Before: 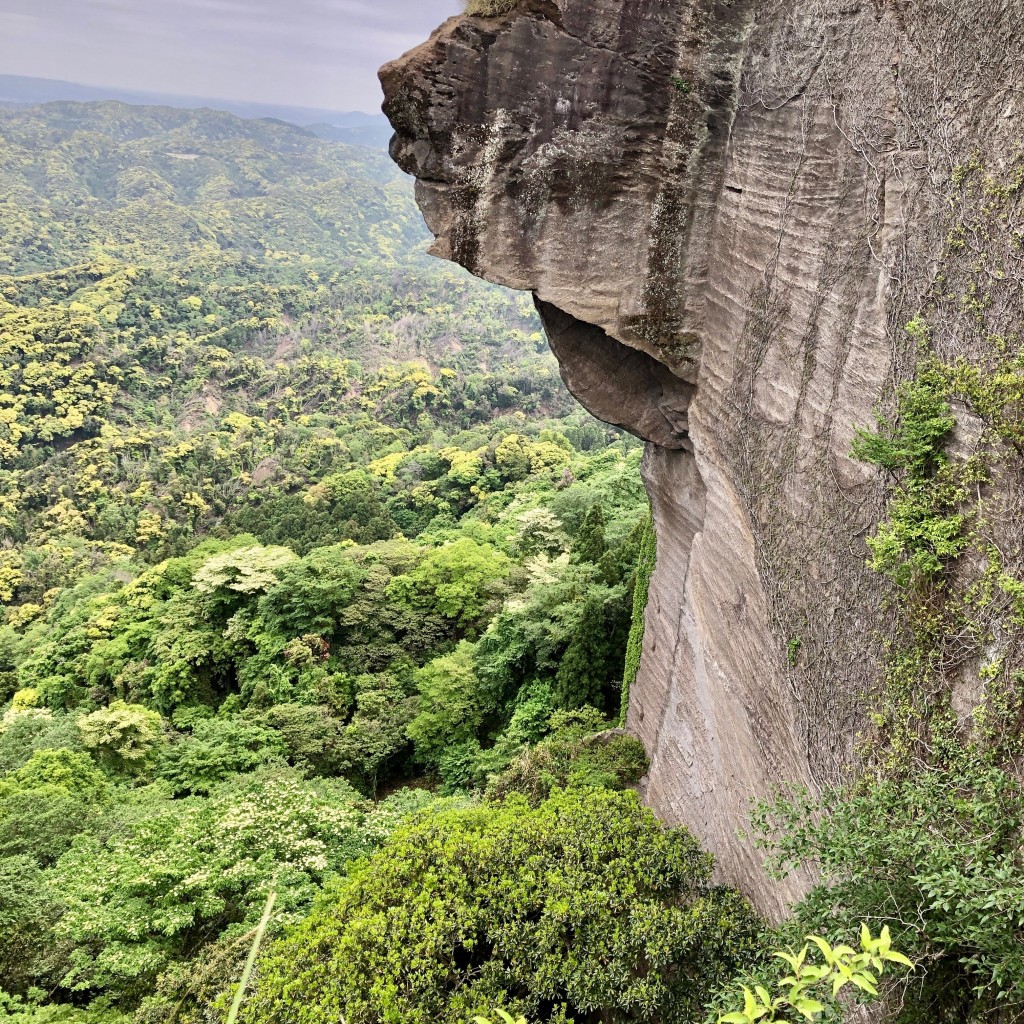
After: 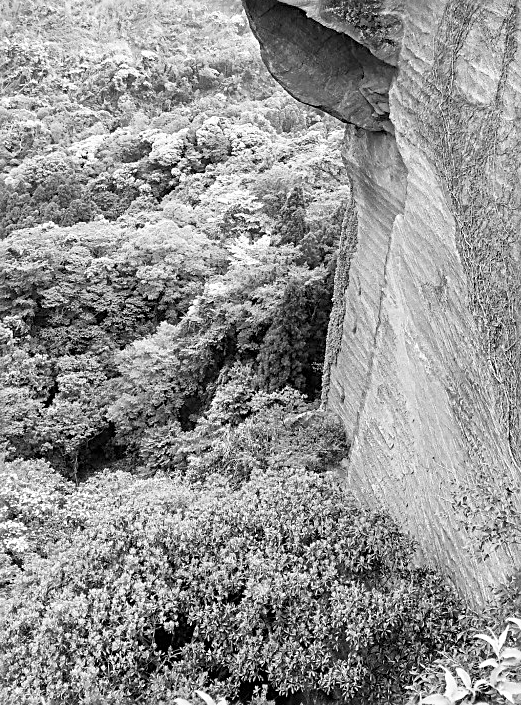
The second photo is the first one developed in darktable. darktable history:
tone equalizer: on, module defaults
sharpen: on, module defaults
crop and rotate: left 29.237%, top 31.152%, right 19.807%
monochrome: on, module defaults
contrast brightness saturation: brightness 0.13
white balance: red 1.05, blue 1.072
